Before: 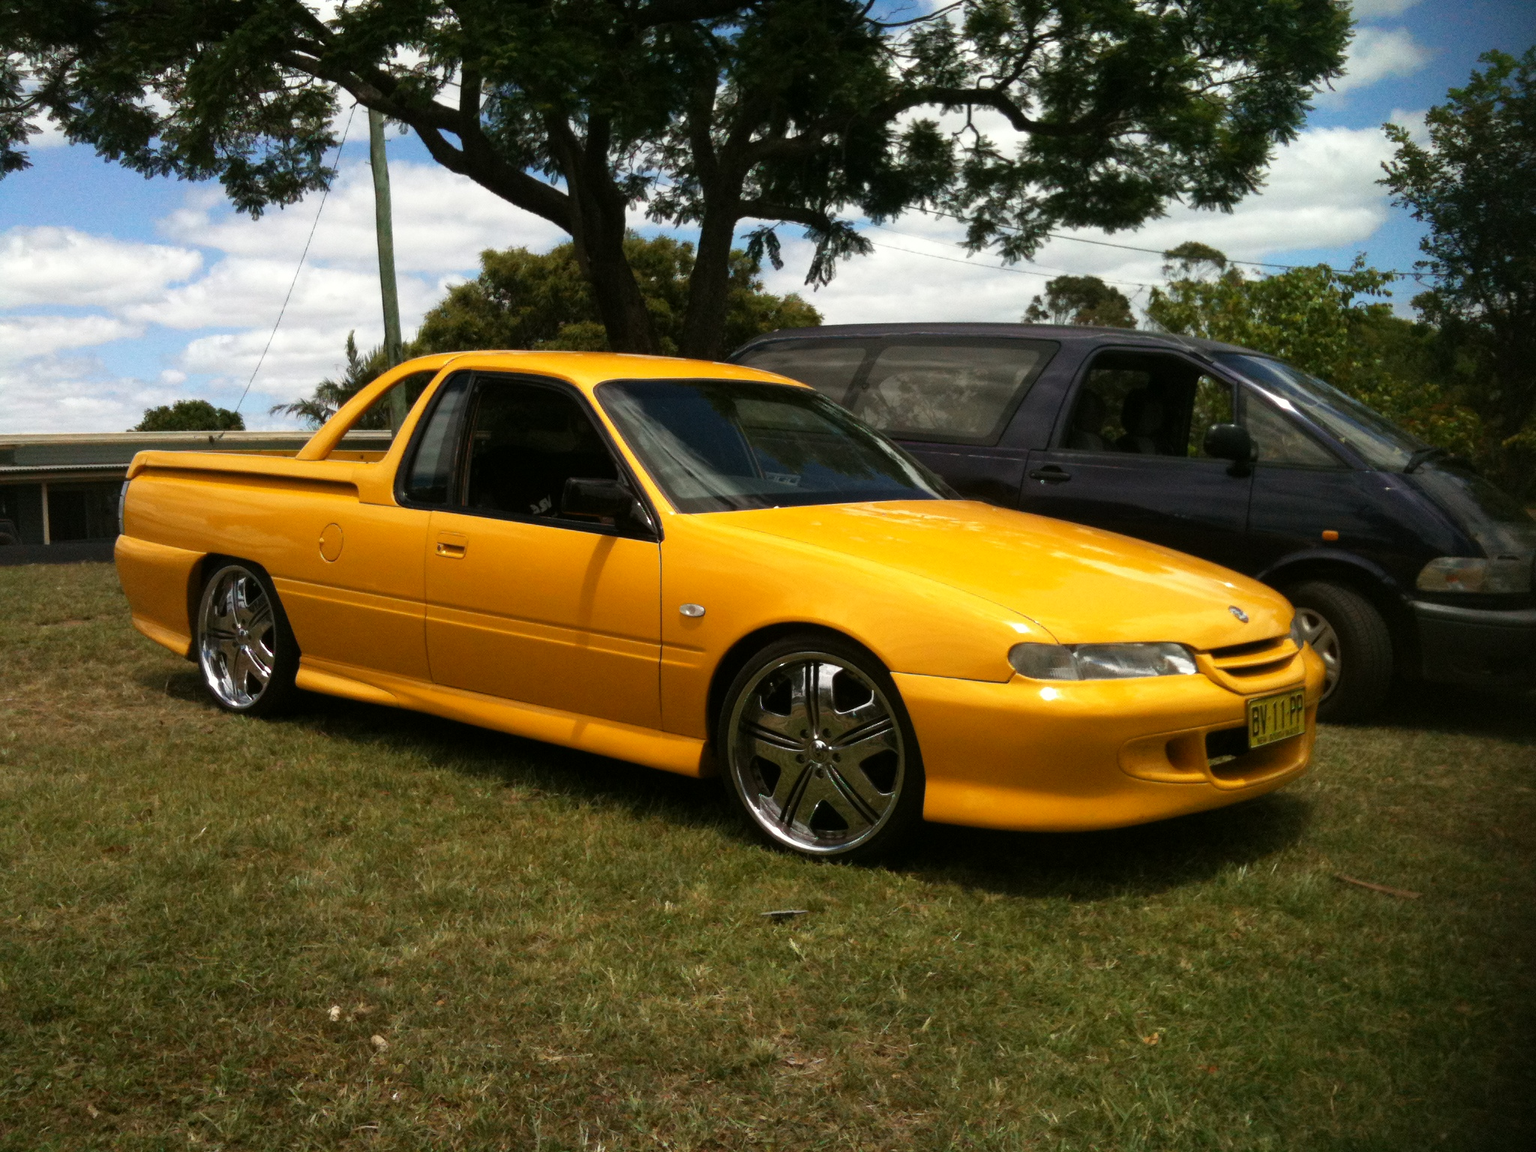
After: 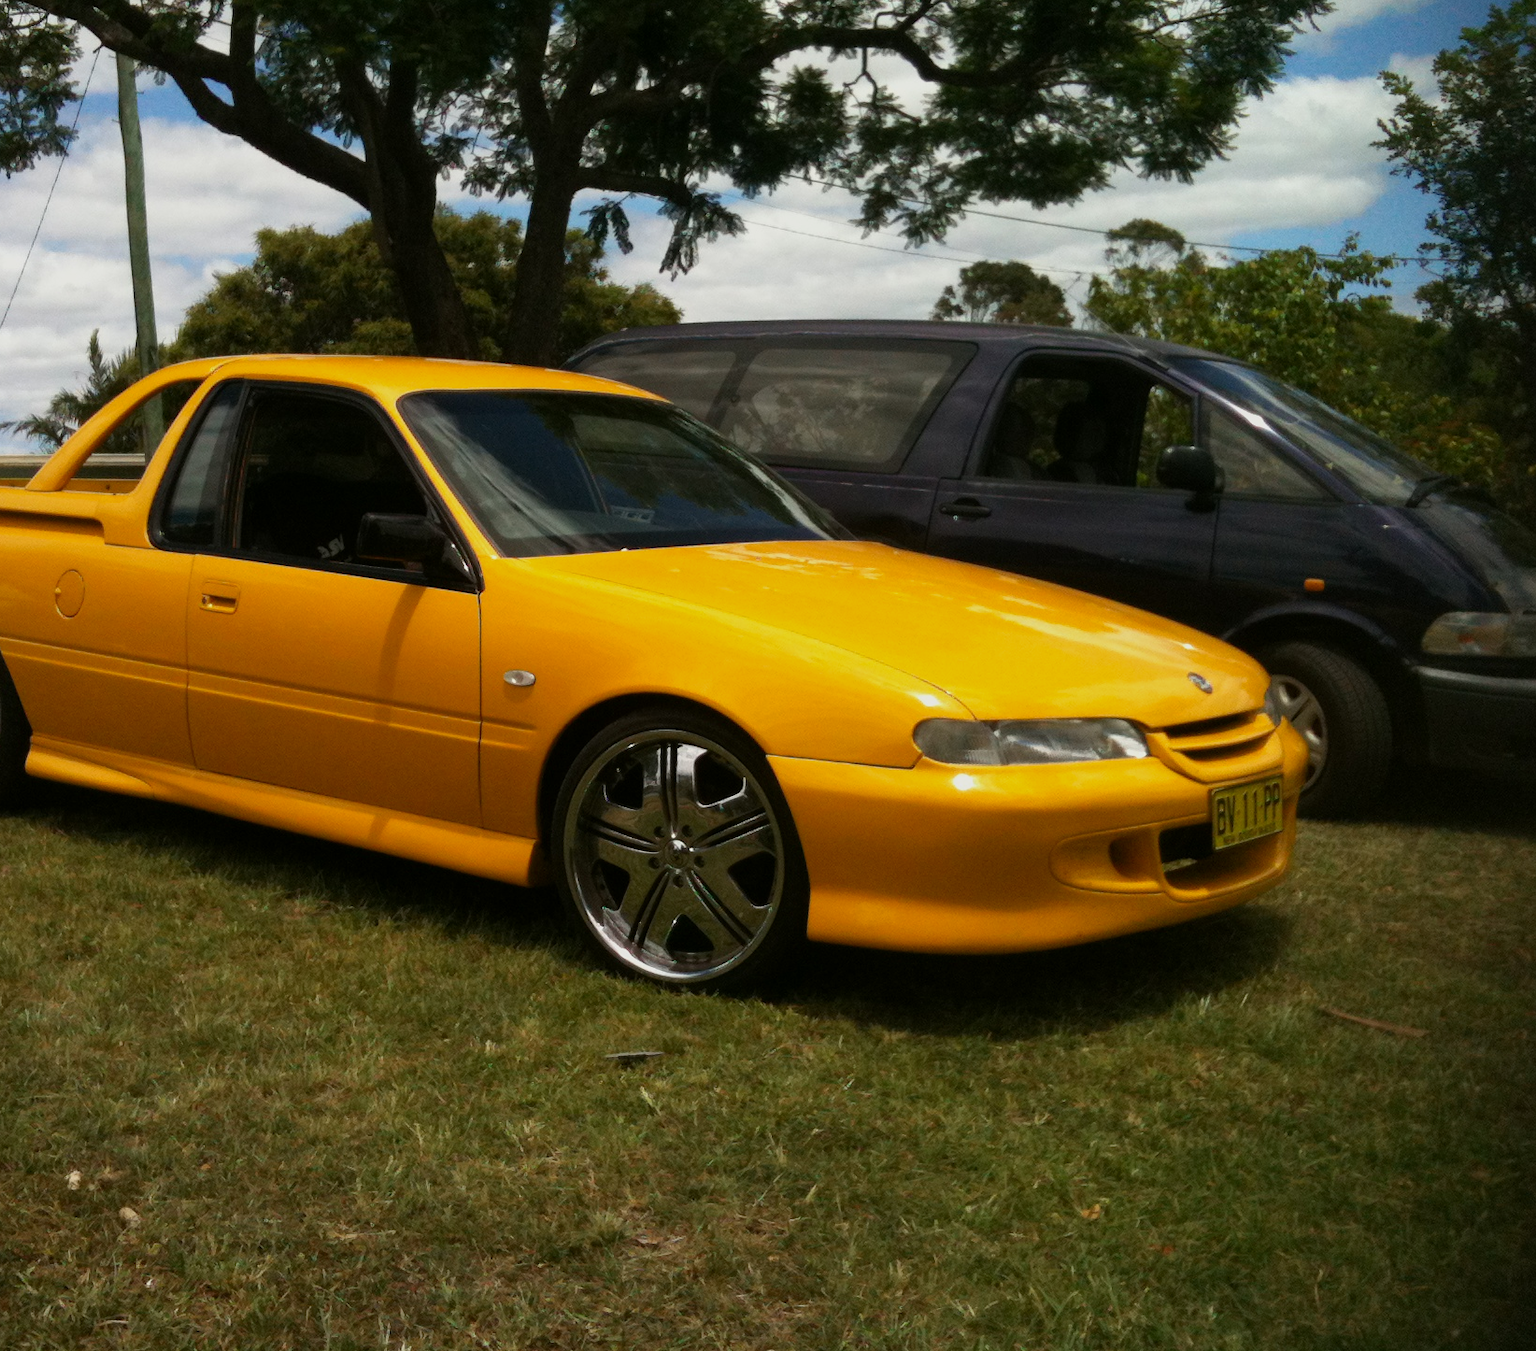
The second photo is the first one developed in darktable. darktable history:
shadows and highlights: radius 121.13, shadows 21.4, white point adjustment -9.72, highlights -14.39, soften with gaussian
crop and rotate: left 17.959%, top 5.771%, right 1.742%
